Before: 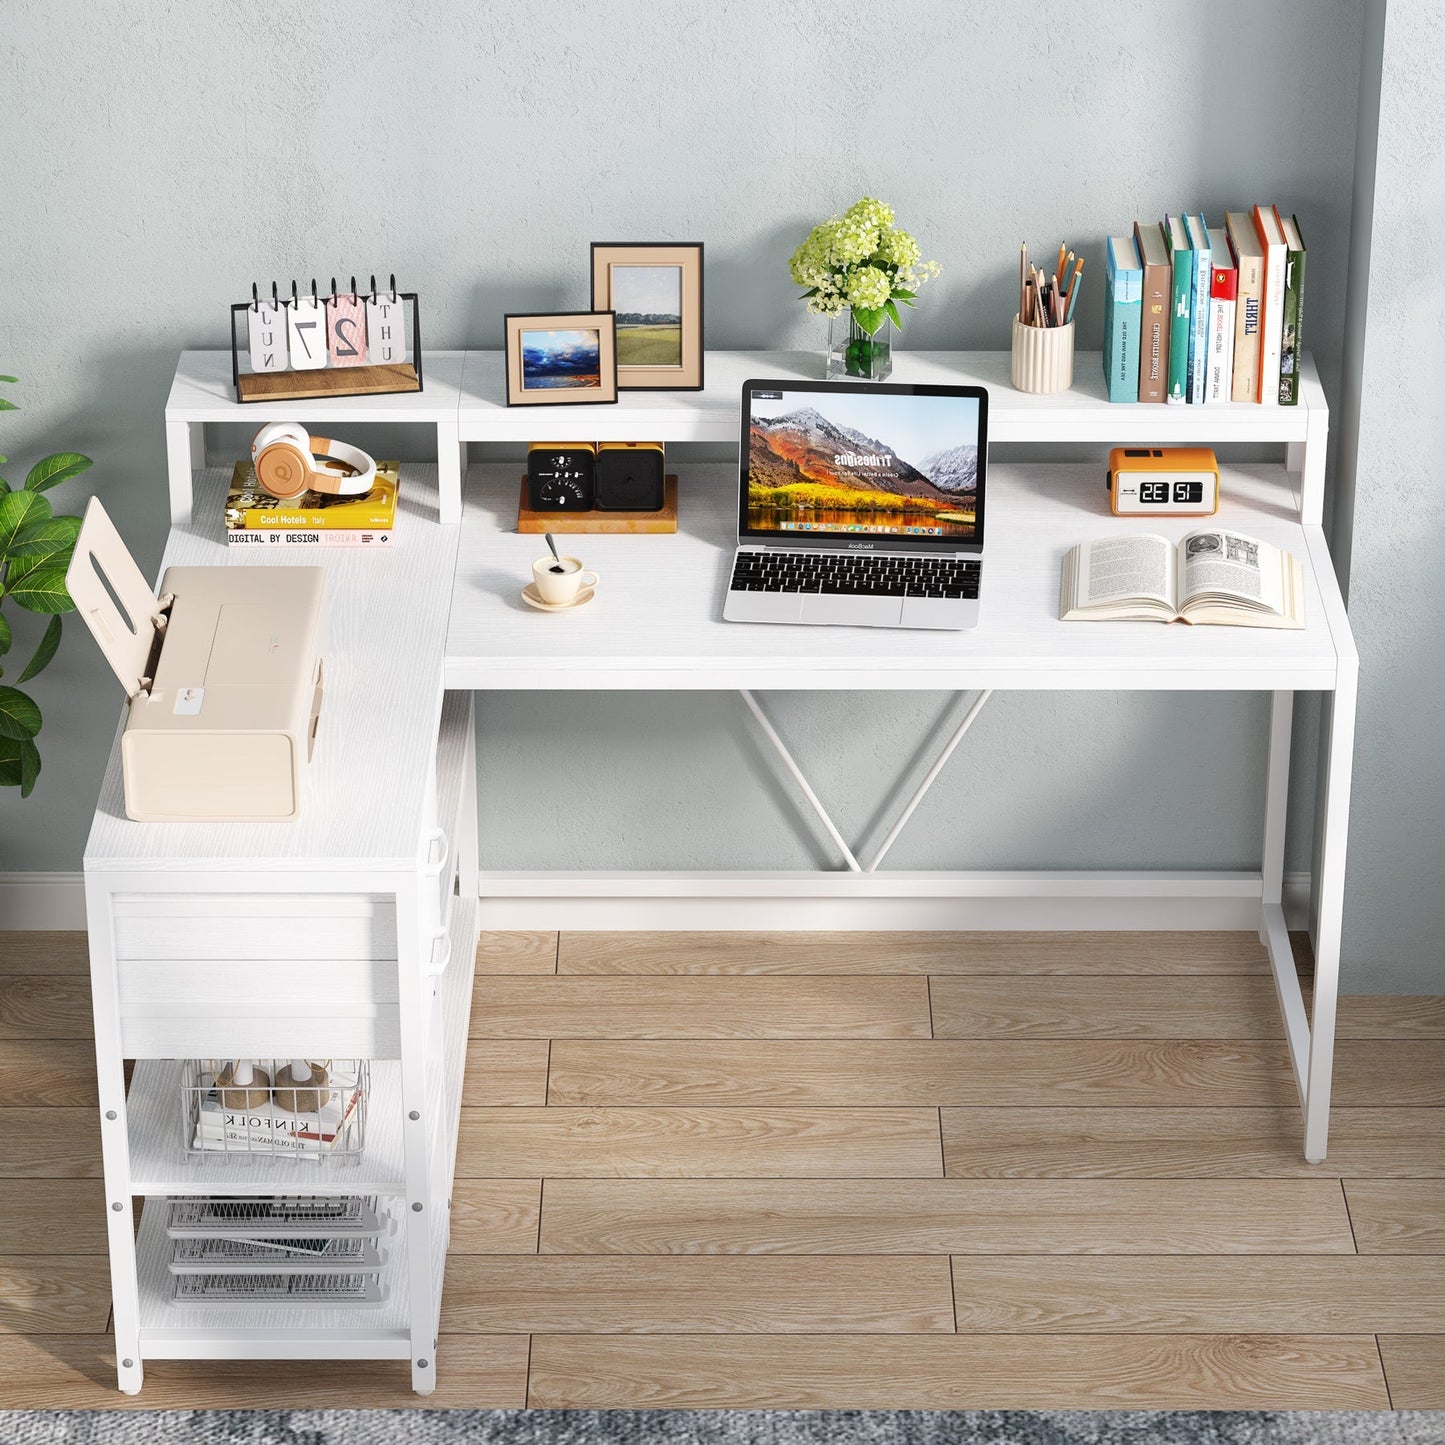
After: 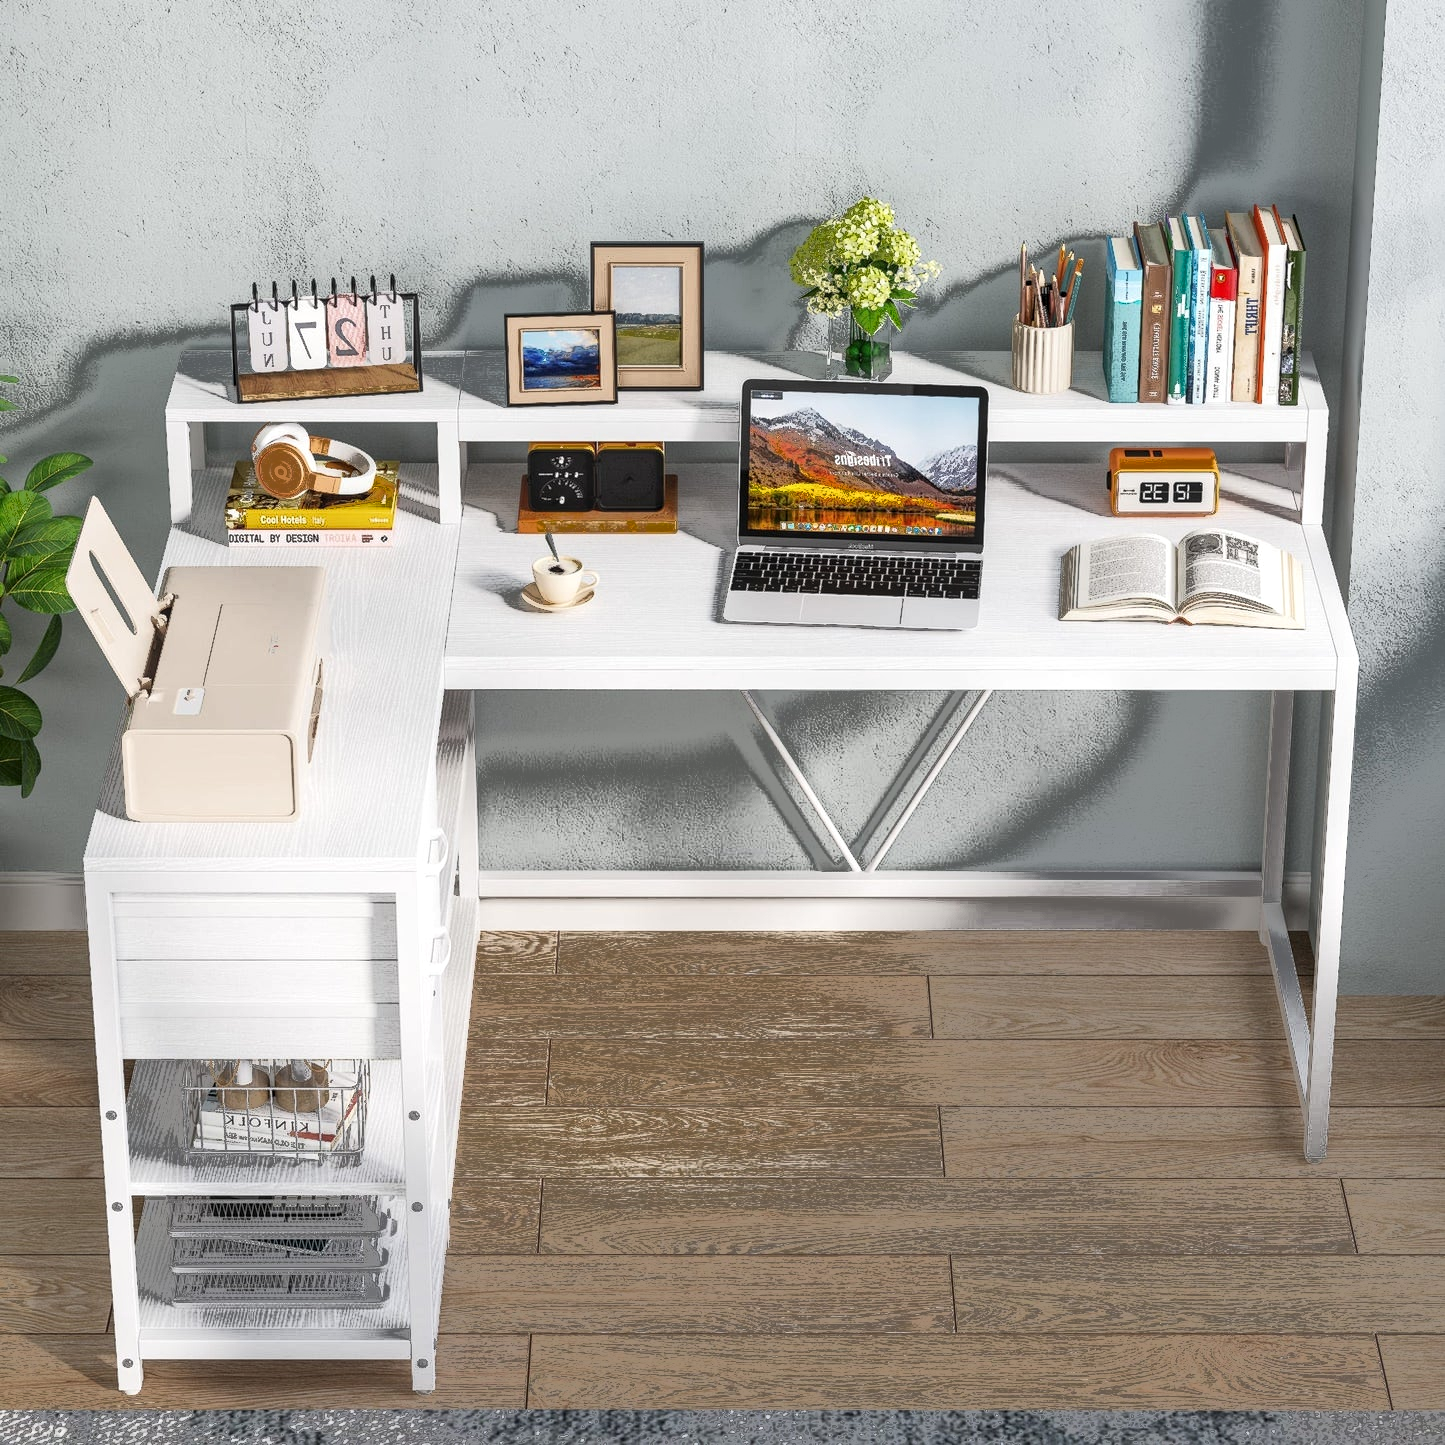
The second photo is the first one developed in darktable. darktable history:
fill light: exposure -0.73 EV, center 0.69, width 2.2
local contrast: on, module defaults
tone equalizer: on, module defaults
